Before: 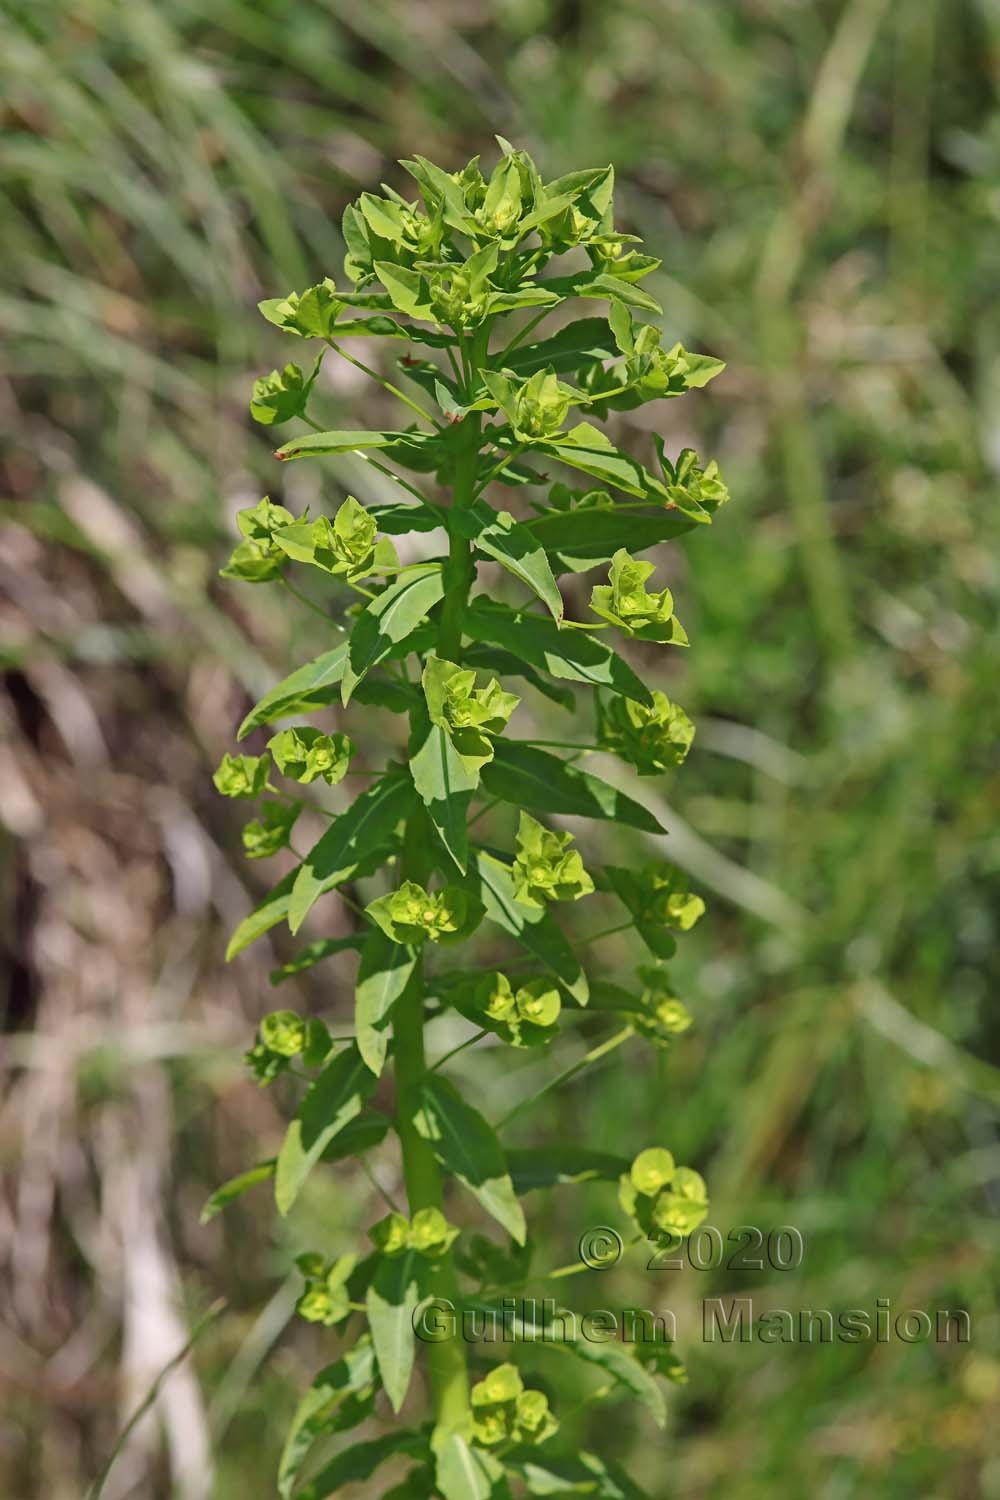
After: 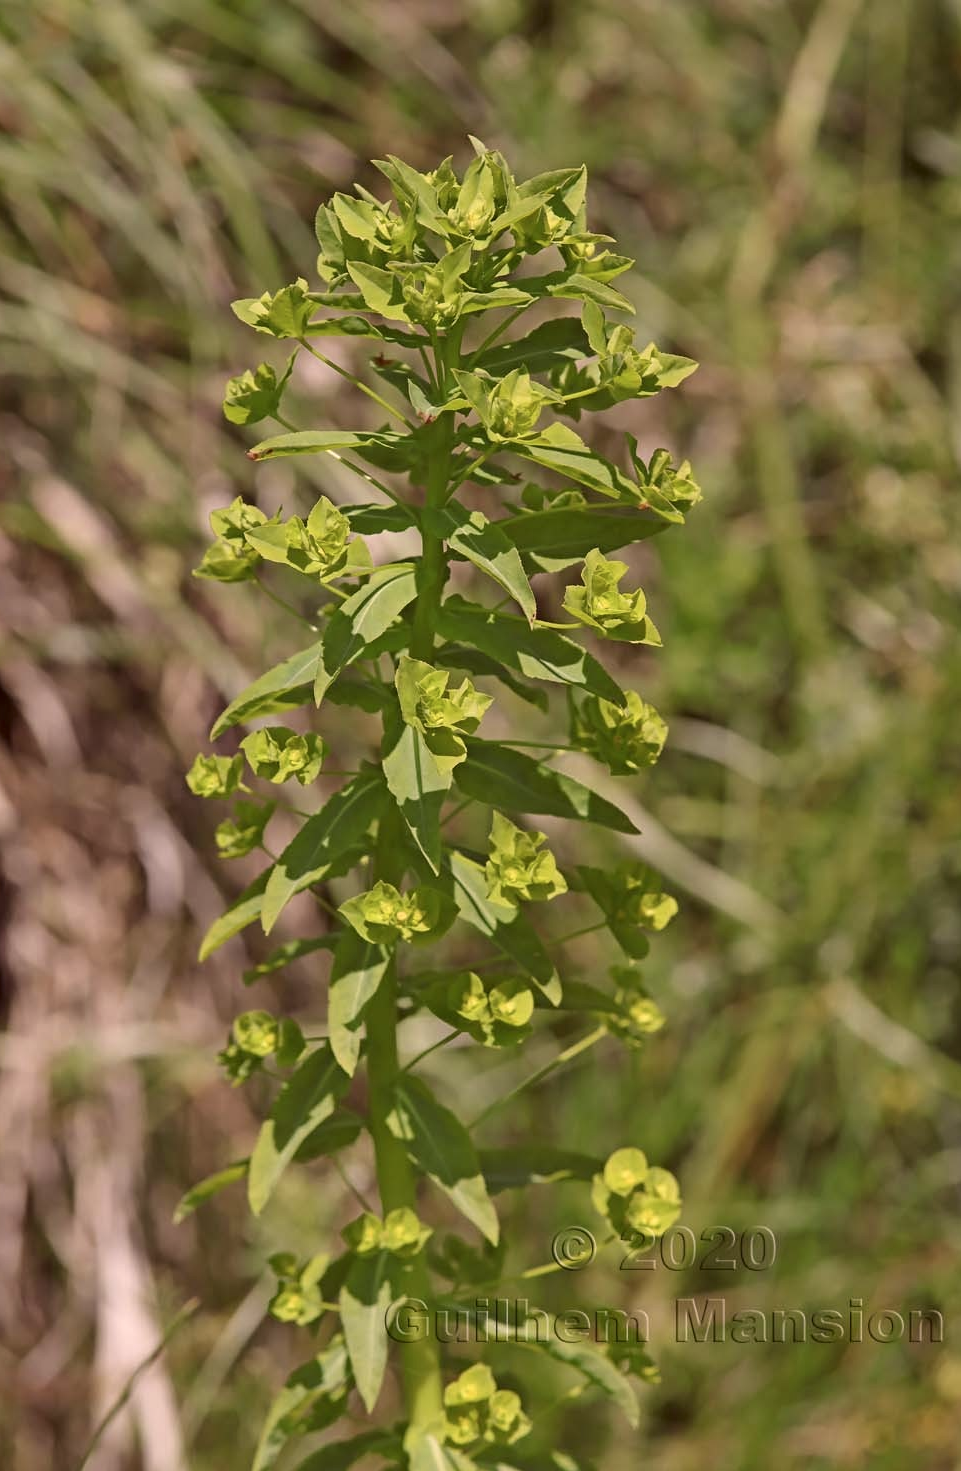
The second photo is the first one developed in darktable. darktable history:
color correction: highlights a* 10.25, highlights b* 9.79, shadows a* 8.19, shadows b* 8.64, saturation 0.814
color zones: curves: ch0 [(0.068, 0.464) (0.25, 0.5) (0.48, 0.508) (0.75, 0.536) (0.886, 0.476) (0.967, 0.456)]; ch1 [(0.066, 0.456) (0.25, 0.5) (0.616, 0.508) (0.746, 0.56) (0.934, 0.444)]
crop and rotate: left 2.733%, right 1.086%, bottom 1.927%
